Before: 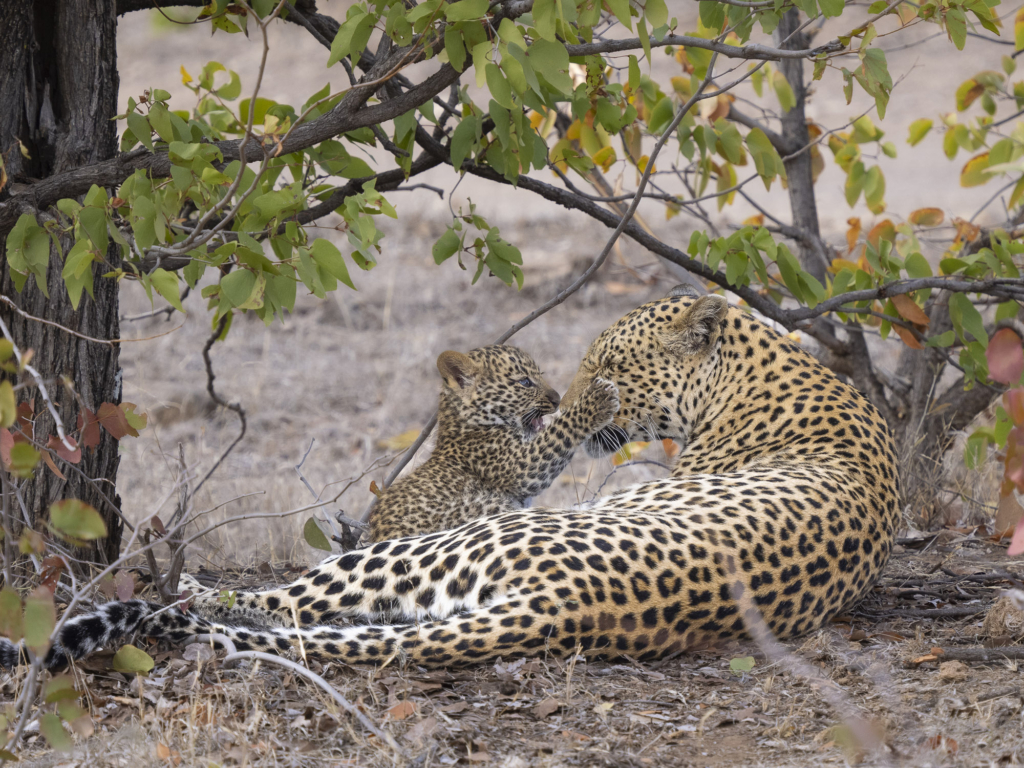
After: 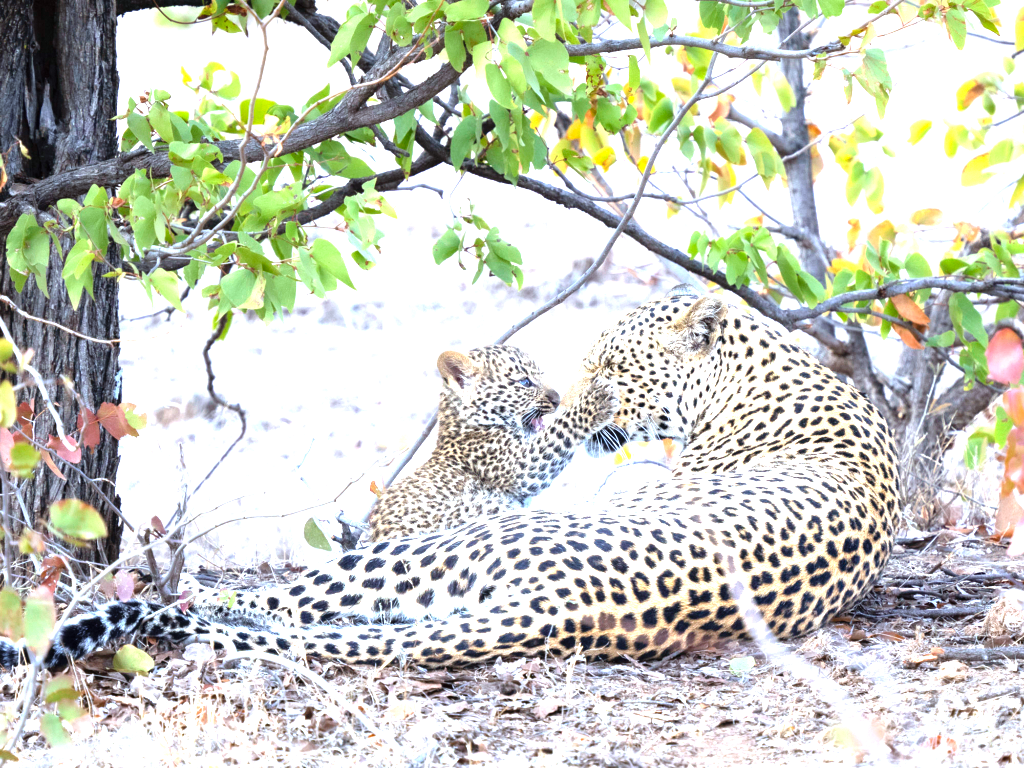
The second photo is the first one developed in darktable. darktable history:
levels: levels [0, 0.281, 0.562]
color calibration: illuminant as shot in camera, x 0.383, y 0.38, temperature 3949.15 K, gamut compression 1.66
